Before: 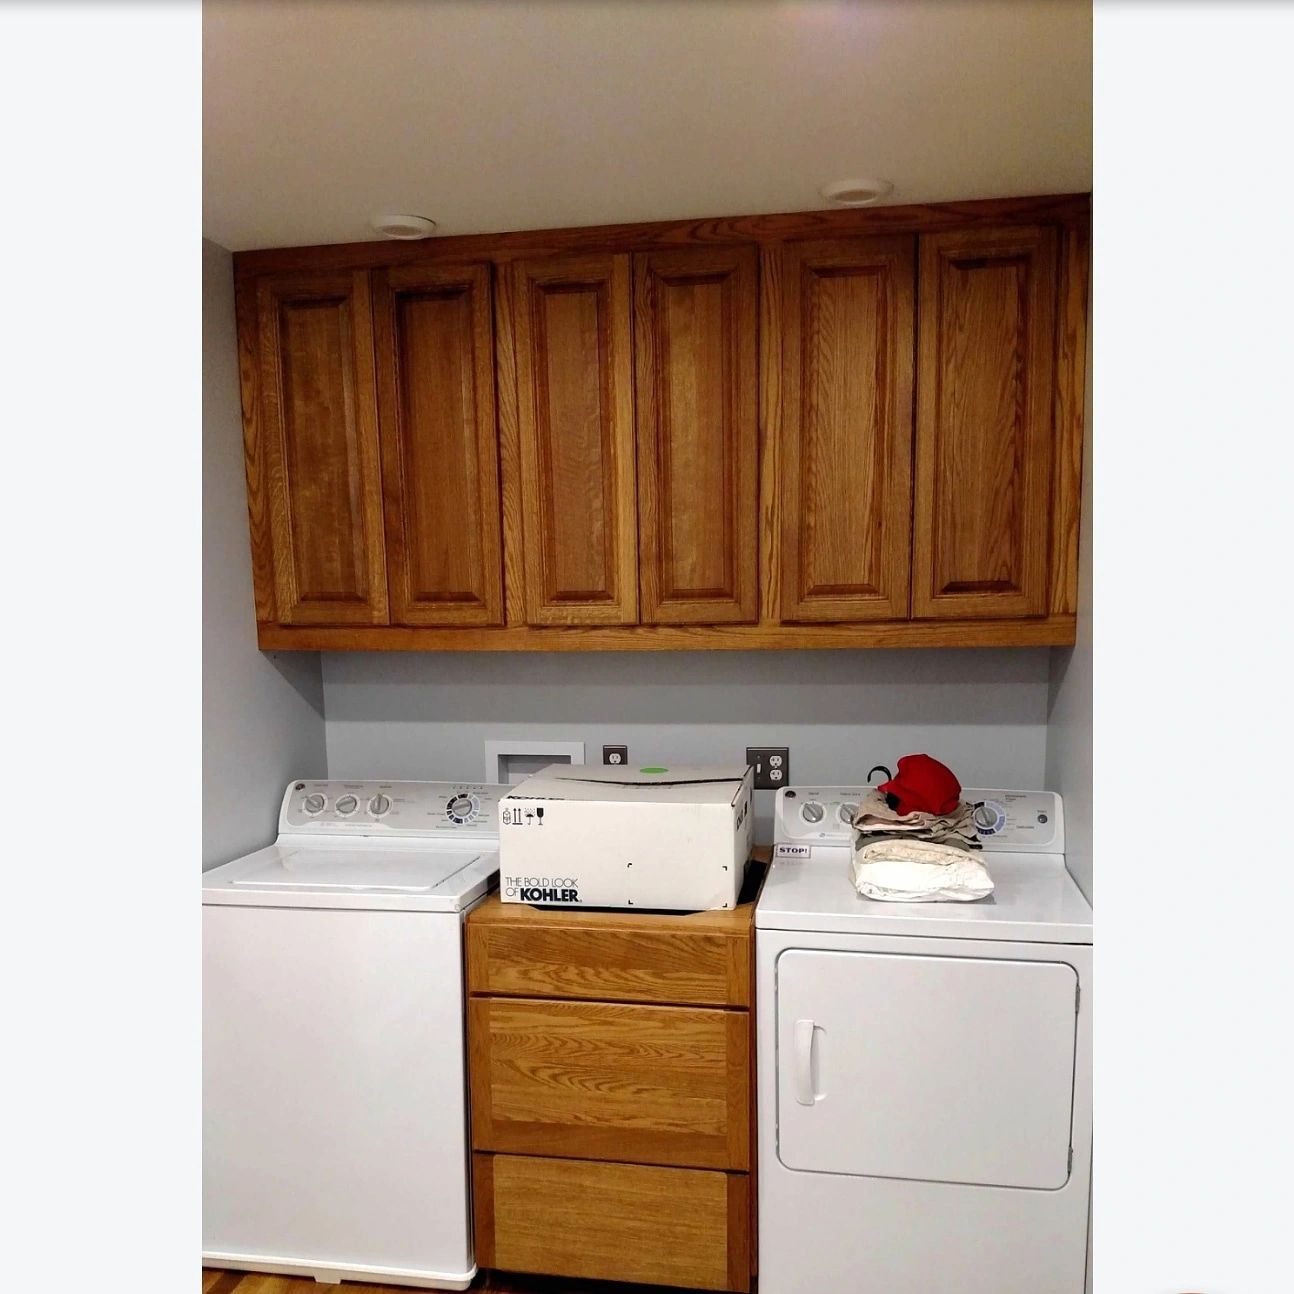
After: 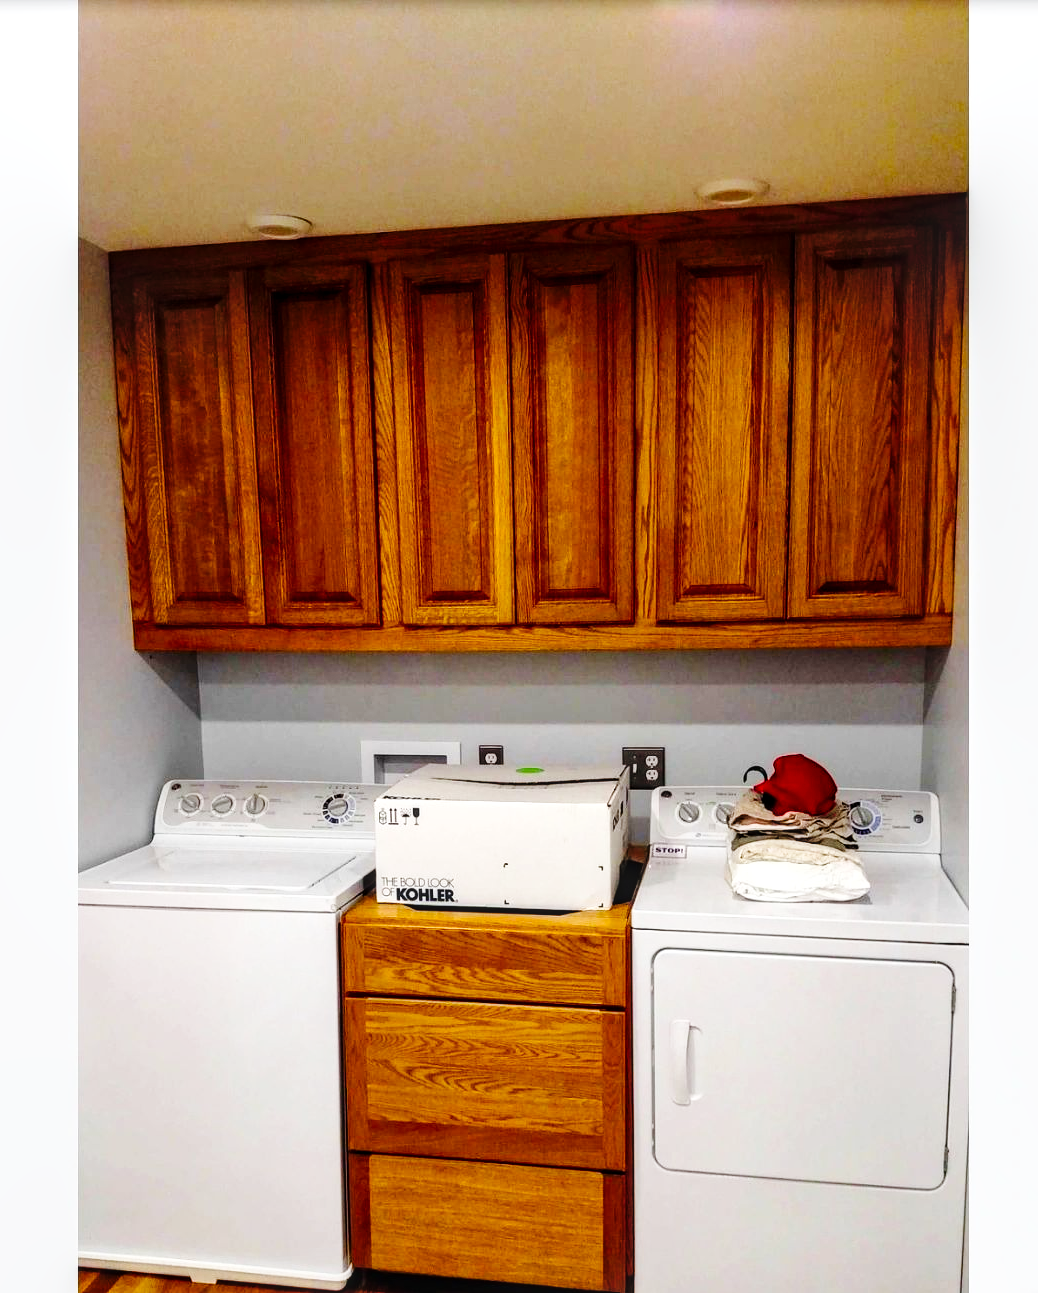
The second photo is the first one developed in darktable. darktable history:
crop and rotate: left 9.598%, right 10.177%
local contrast: detail 130%
color balance rgb: linear chroma grading › shadows 19.069%, linear chroma grading › highlights 4.341%, linear chroma grading › mid-tones 9.877%, perceptual saturation grading › global saturation 17.075%
base curve: curves: ch0 [(0, 0) (0.036, 0.025) (0.121, 0.166) (0.206, 0.329) (0.605, 0.79) (1, 1)], preserve colors none
